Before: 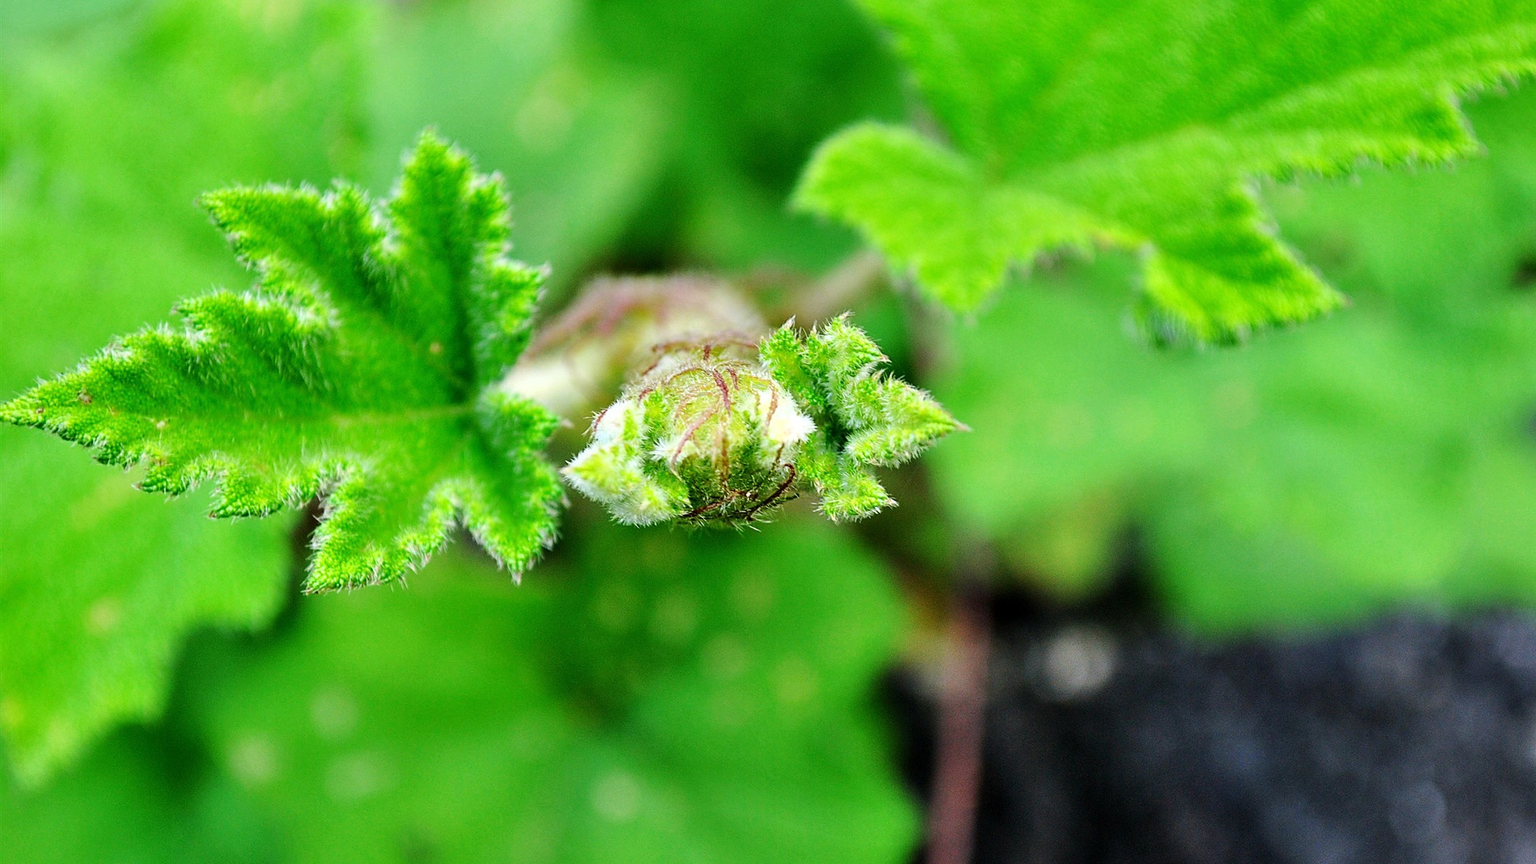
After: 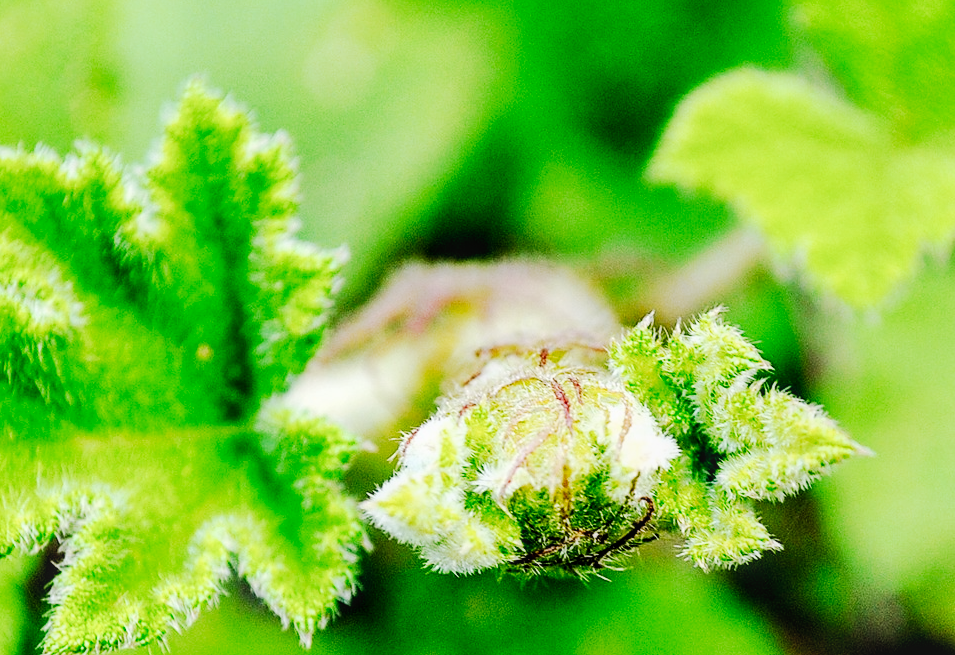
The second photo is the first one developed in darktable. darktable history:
exposure: exposure -0.608 EV, compensate highlight preservation false
tone curve: curves: ch0 [(0, 0.017) (0.091, 0.04) (0.296, 0.276) (0.439, 0.482) (0.64, 0.729) (0.785, 0.817) (0.995, 0.917)]; ch1 [(0, 0) (0.384, 0.365) (0.463, 0.447) (0.486, 0.474) (0.503, 0.497) (0.526, 0.52) (0.555, 0.564) (0.578, 0.589) (0.638, 0.66) (0.766, 0.773) (1, 1)]; ch2 [(0, 0) (0.374, 0.344) (0.446, 0.443) (0.501, 0.509) (0.528, 0.522) (0.569, 0.593) (0.61, 0.646) (0.666, 0.688) (1, 1)], preserve colors none
local contrast: on, module defaults
crop: left 17.725%, top 7.69%, right 32.51%, bottom 31.638%
tone equalizer: -8 EV -1.05 EV, -7 EV -0.994 EV, -6 EV -0.889 EV, -5 EV -0.594 EV, -3 EV 0.587 EV, -2 EV 0.892 EV, -1 EV 0.985 EV, +0 EV 1.07 EV
